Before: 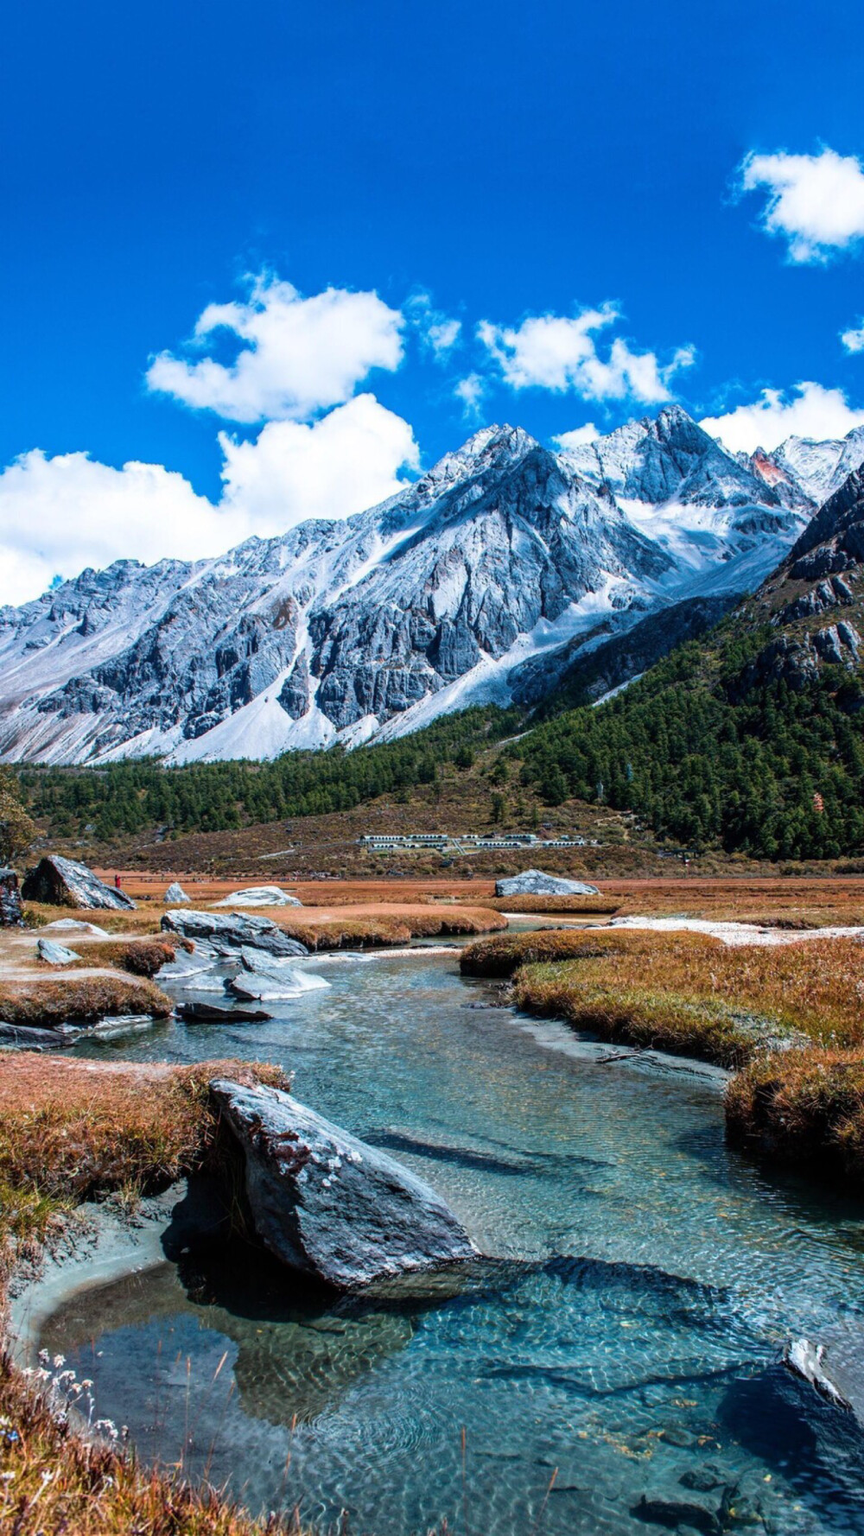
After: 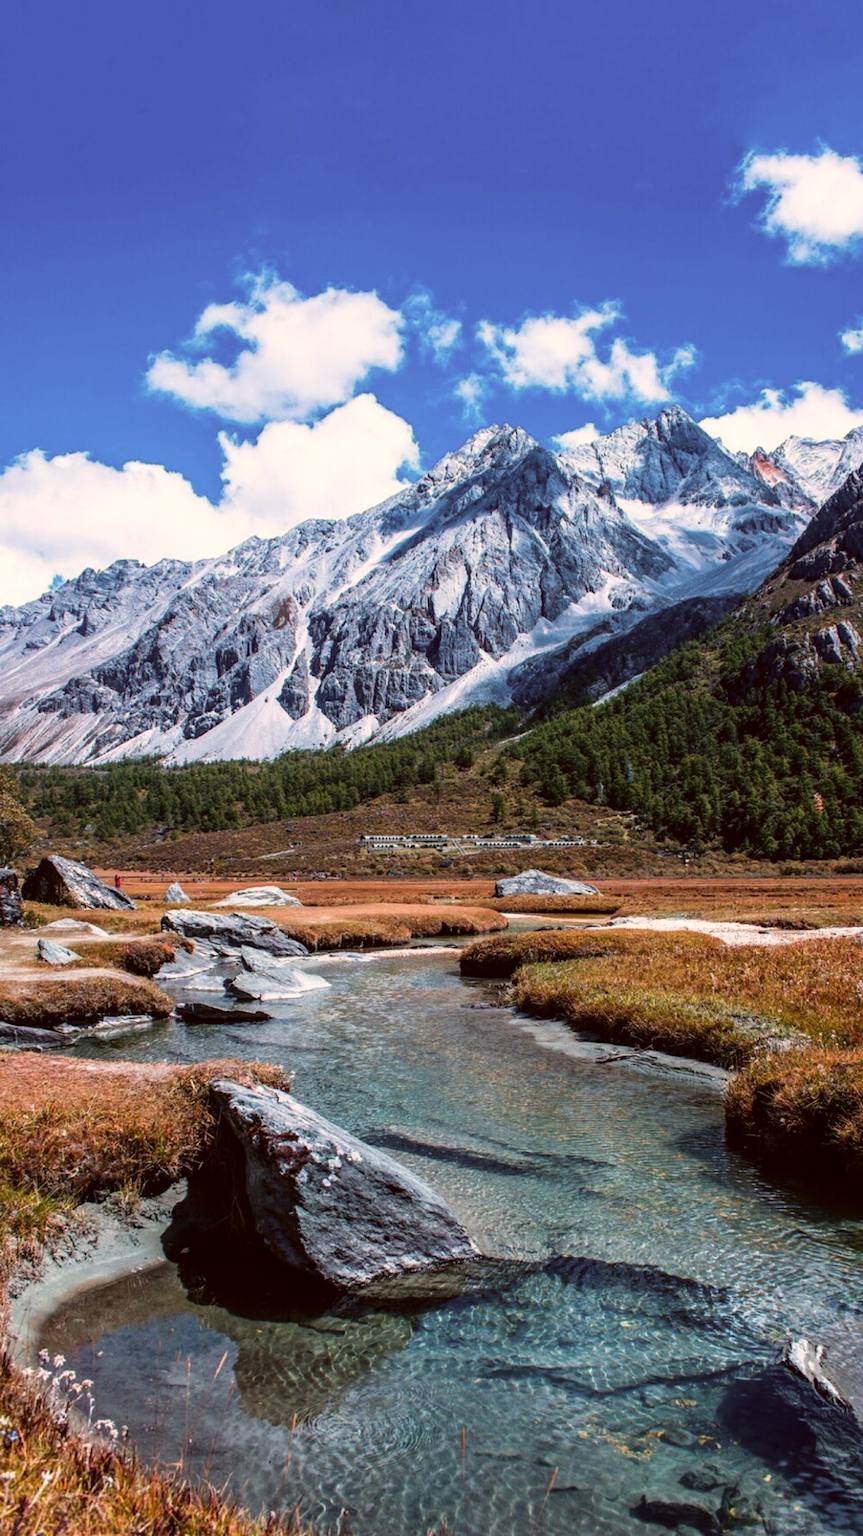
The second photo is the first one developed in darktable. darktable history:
color correction: highlights a* 6.18, highlights b* 8.05, shadows a* 6.38, shadows b* 7.5, saturation 0.928
